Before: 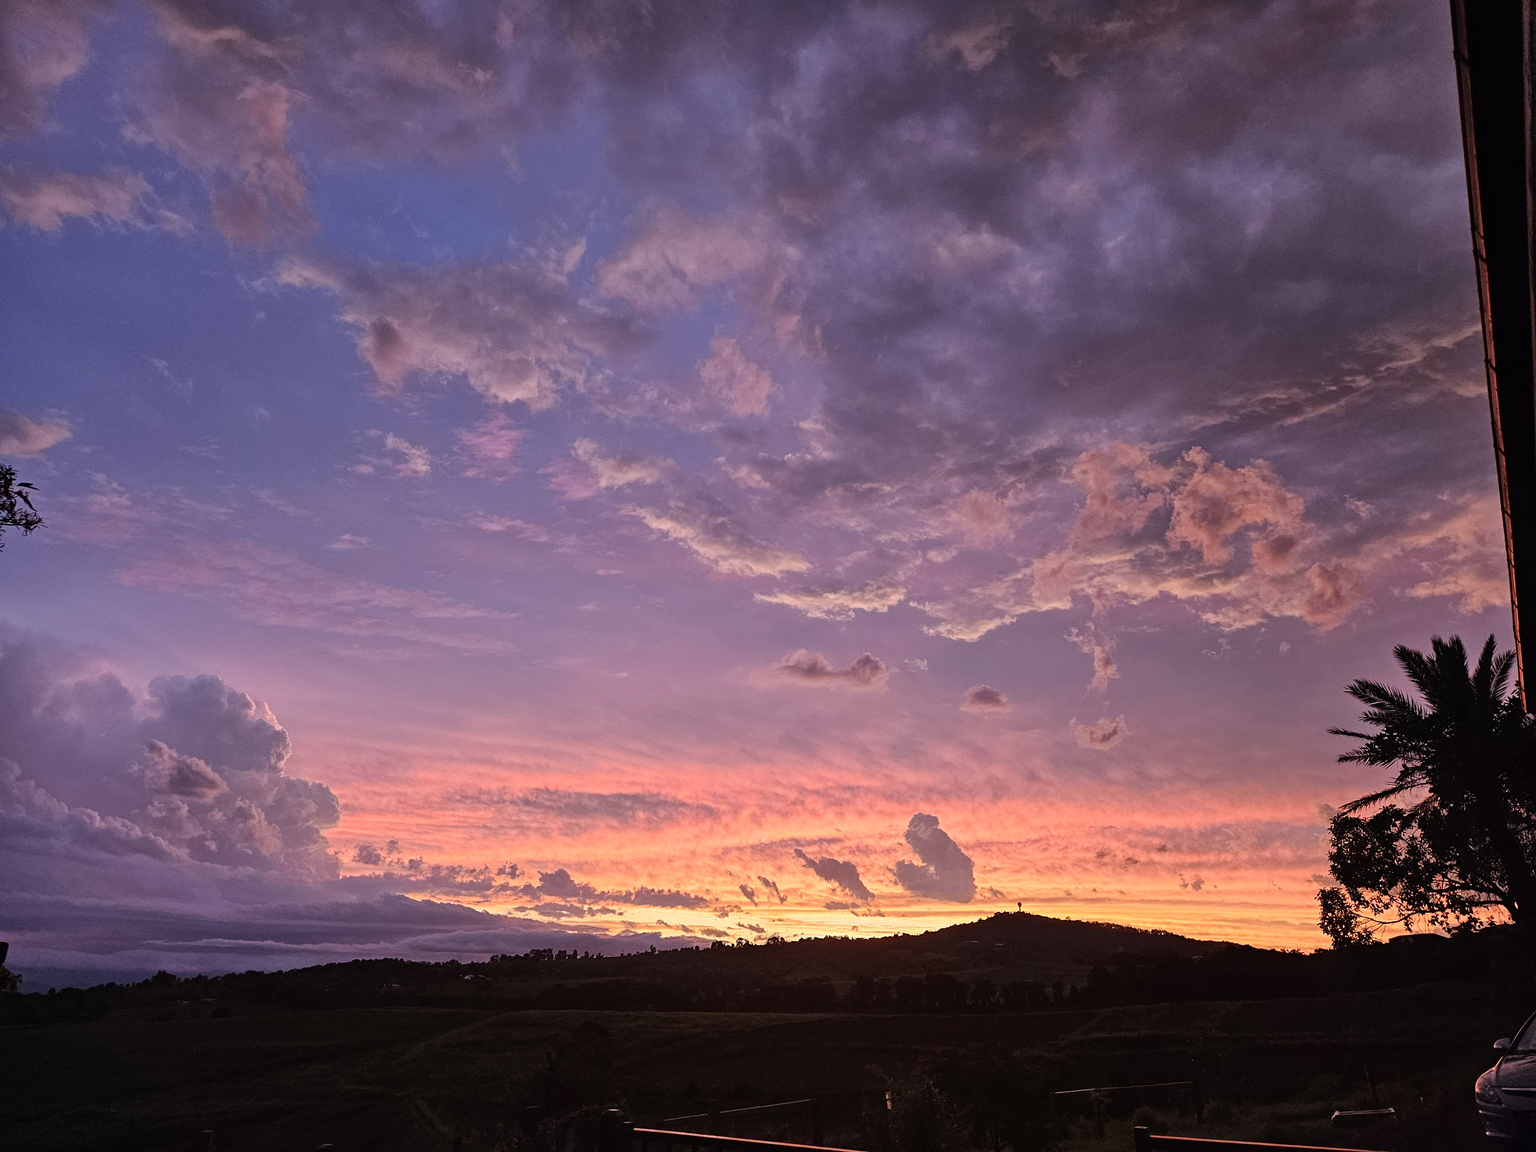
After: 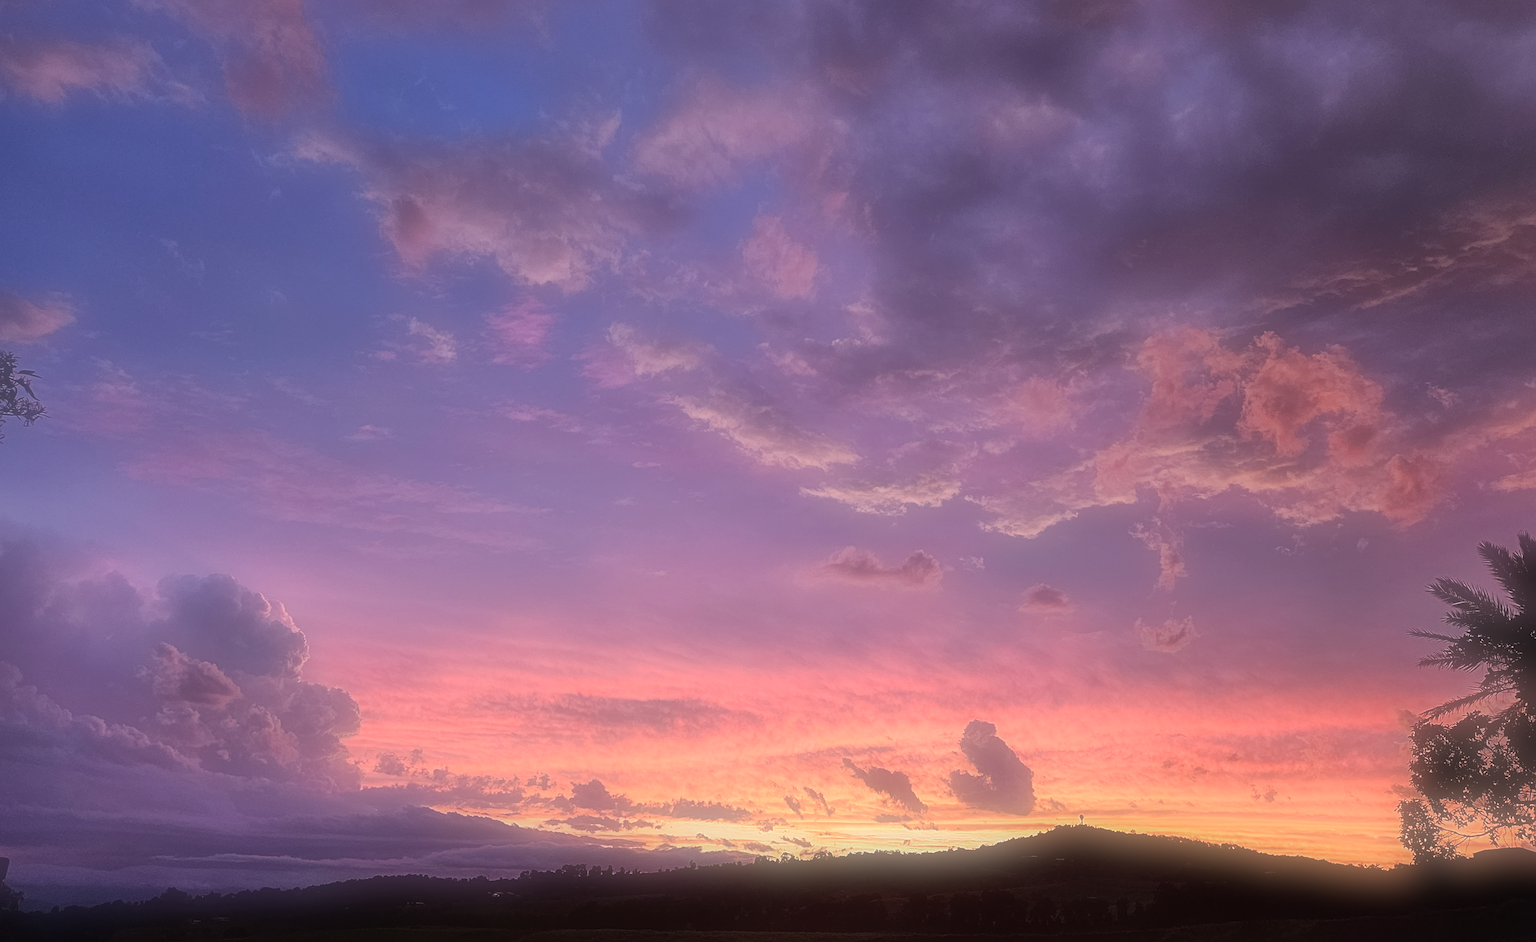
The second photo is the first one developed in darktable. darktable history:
haze removal: compatibility mode true, adaptive false
soften: on, module defaults
crop and rotate: angle 0.03°, top 11.643%, right 5.651%, bottom 11.189%
sharpen: on, module defaults
